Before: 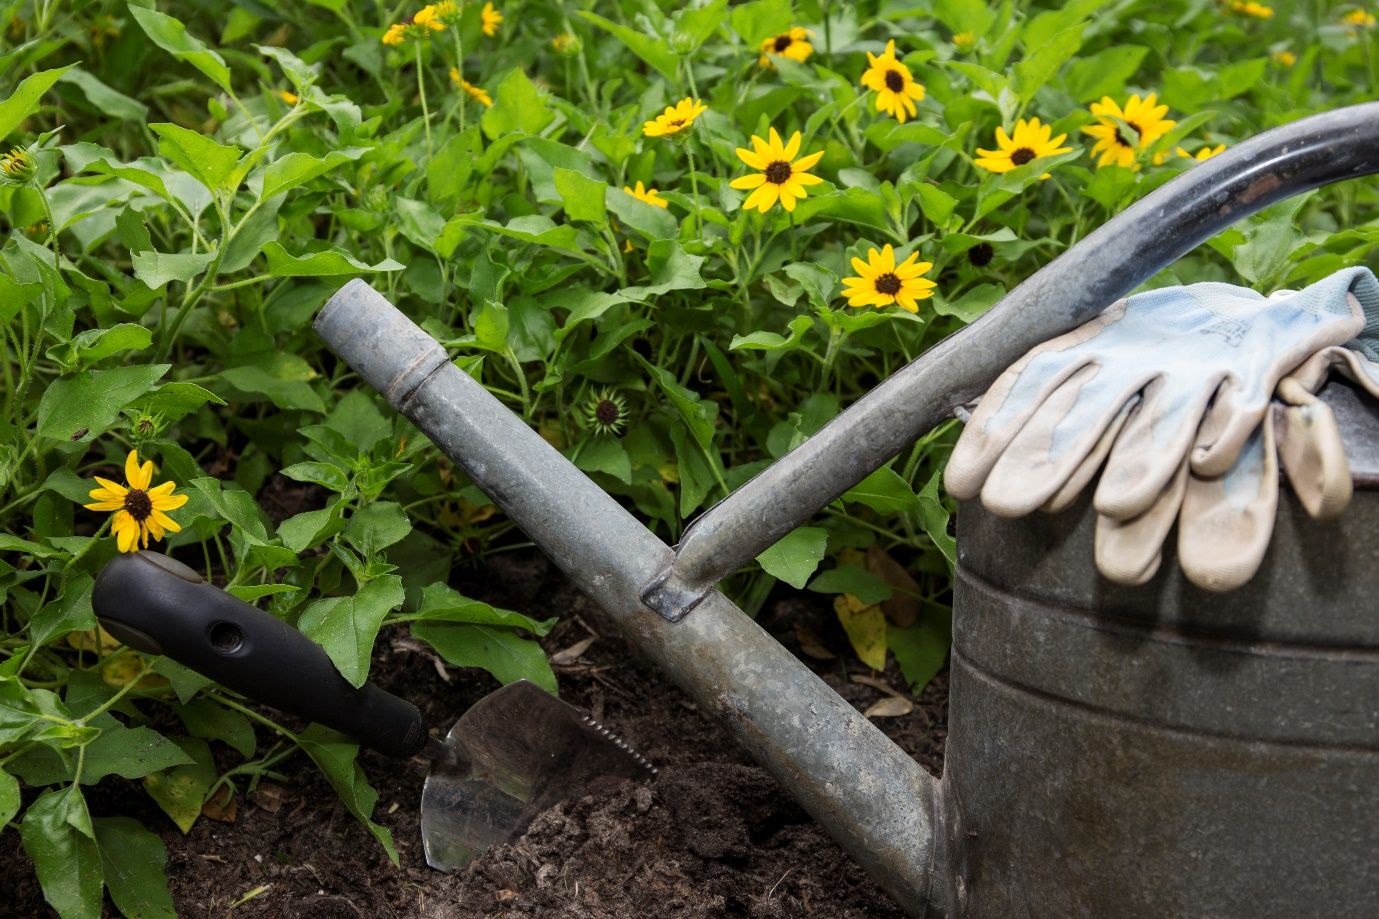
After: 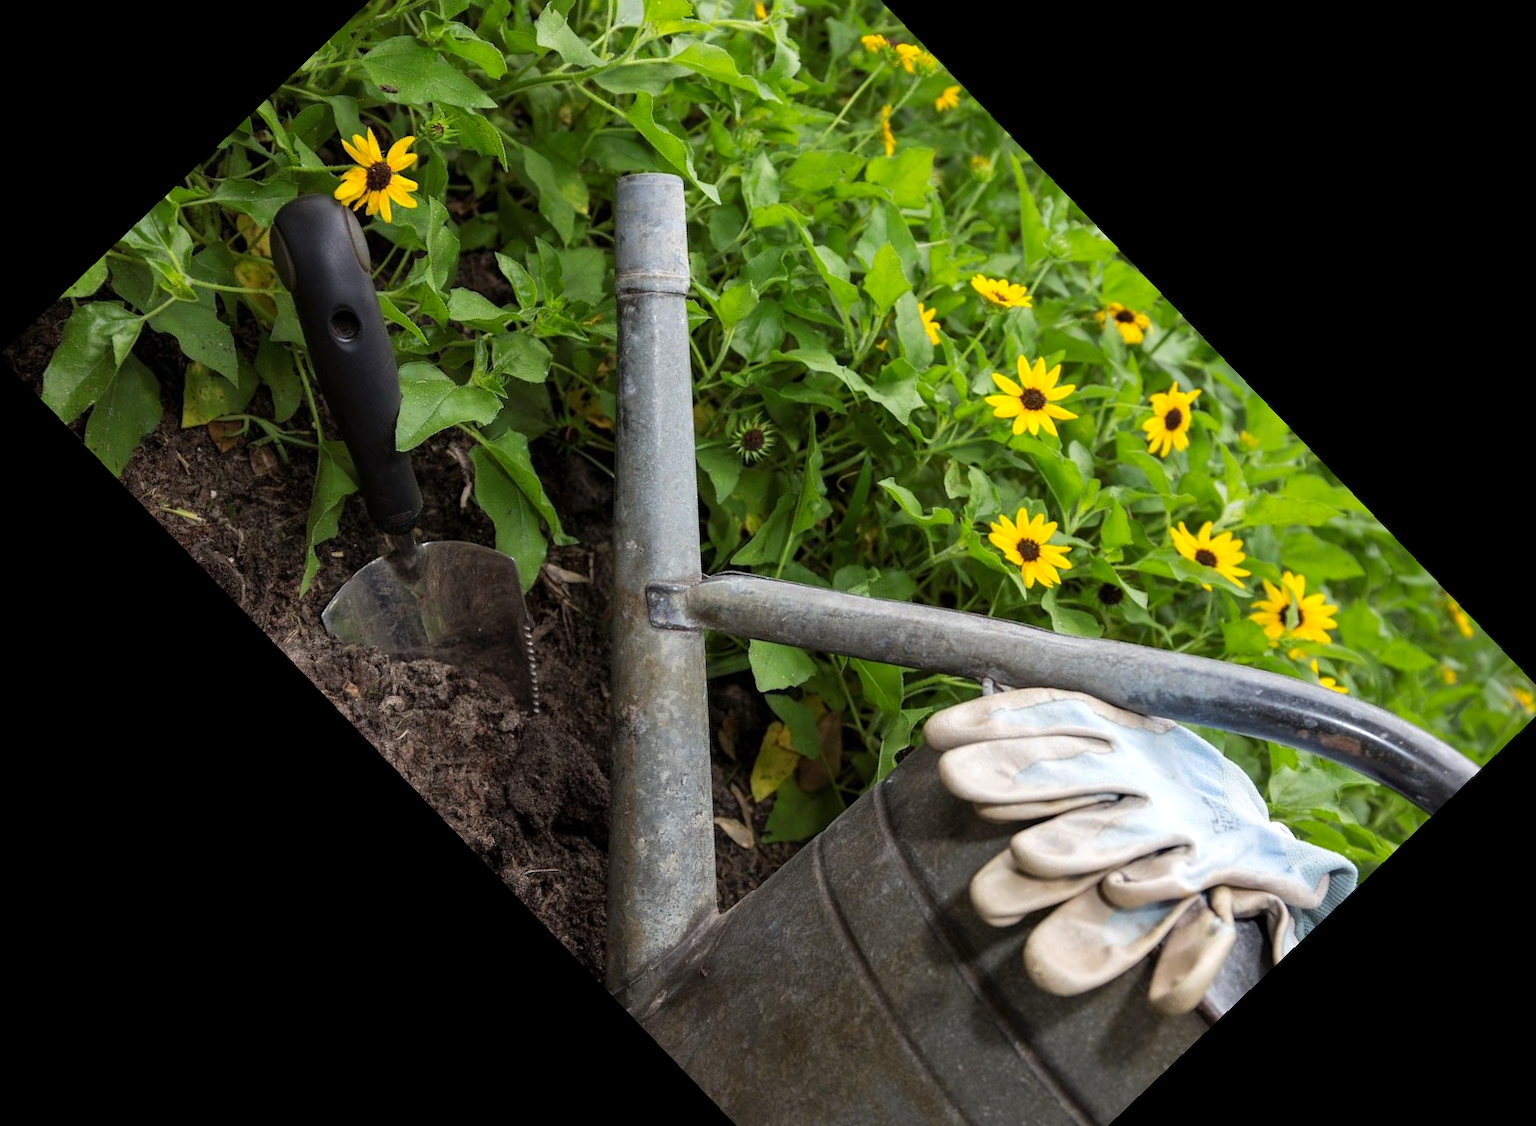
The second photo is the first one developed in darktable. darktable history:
exposure: exposure 0.3 EV, compensate highlight preservation false
crop and rotate: angle -46.26°, top 16.234%, right 0.912%, bottom 11.704%
shadows and highlights: shadows 25, white point adjustment -3, highlights -30
